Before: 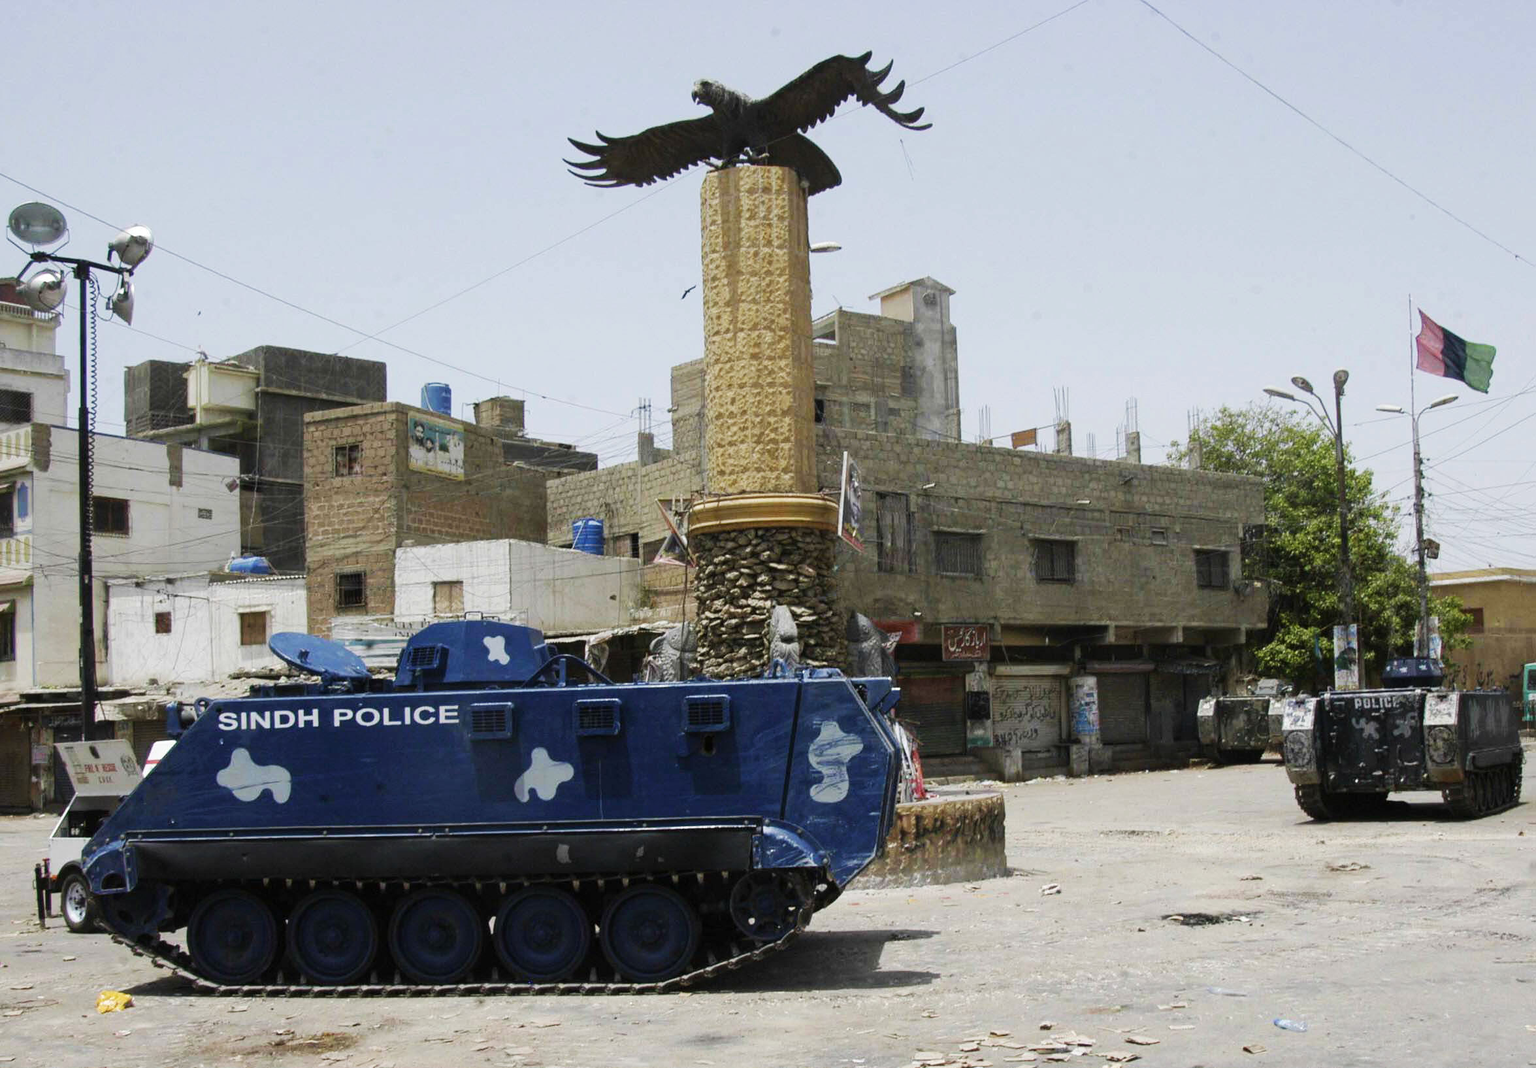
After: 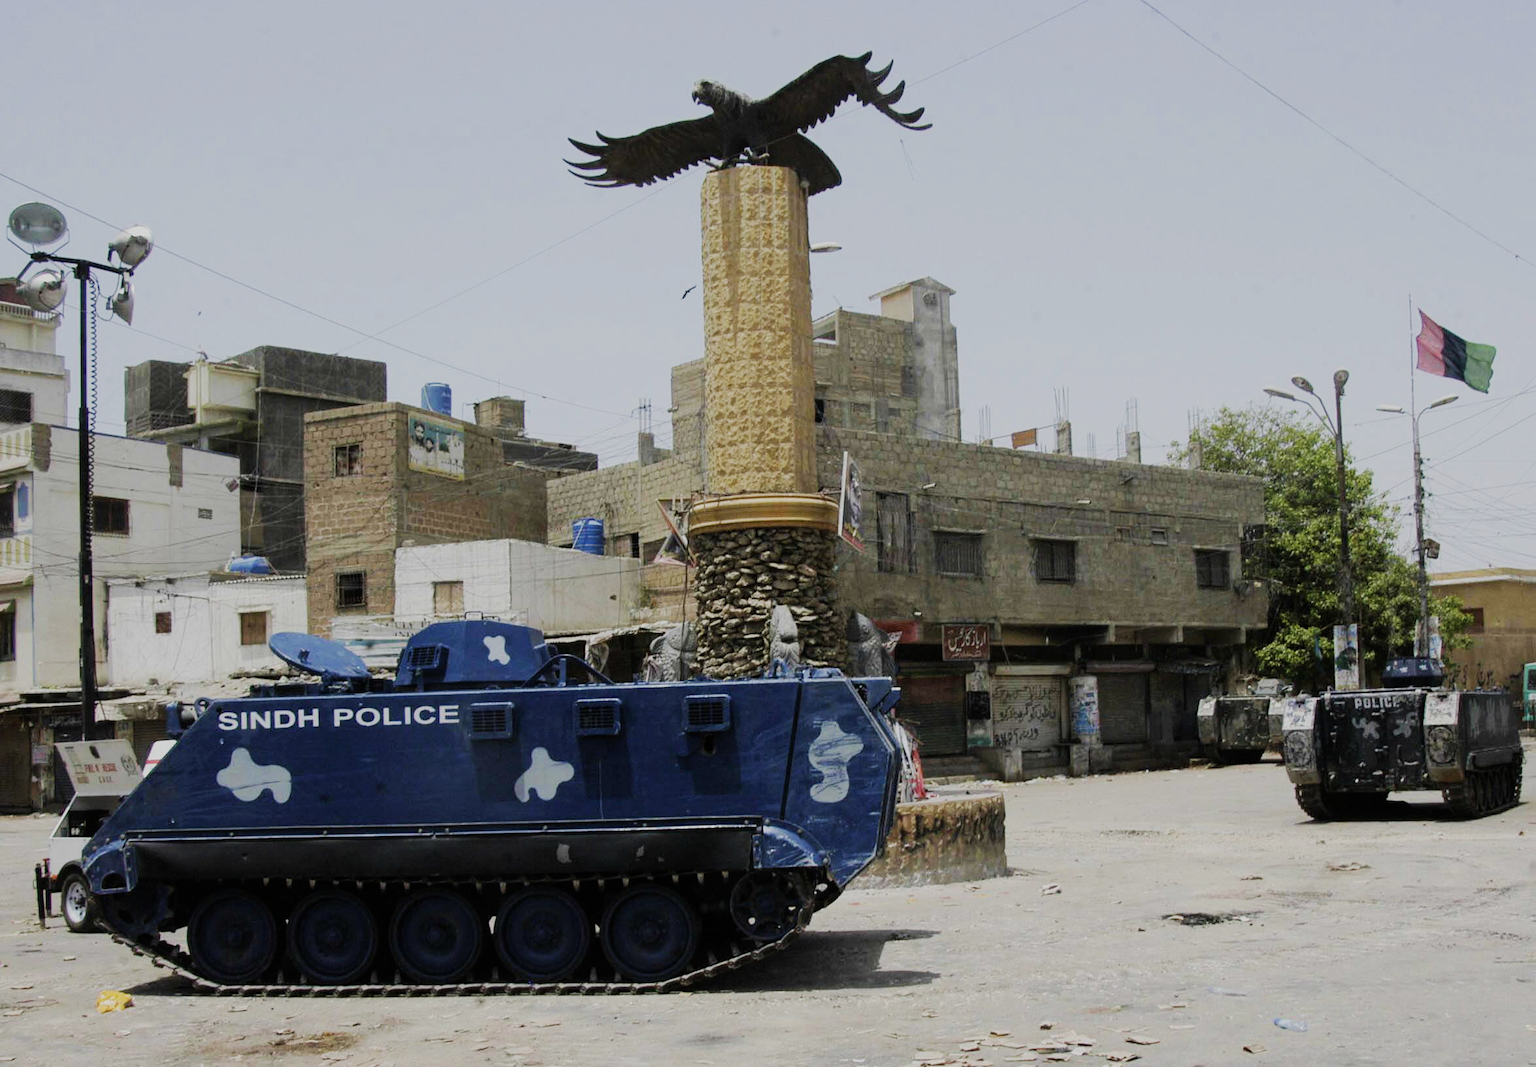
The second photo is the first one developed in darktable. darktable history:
filmic rgb: black relative exposure -7.65 EV, white relative exposure 4.56 EV, hardness 3.61, contrast in shadows safe
color correction: highlights b* 0.003, saturation 0.975
